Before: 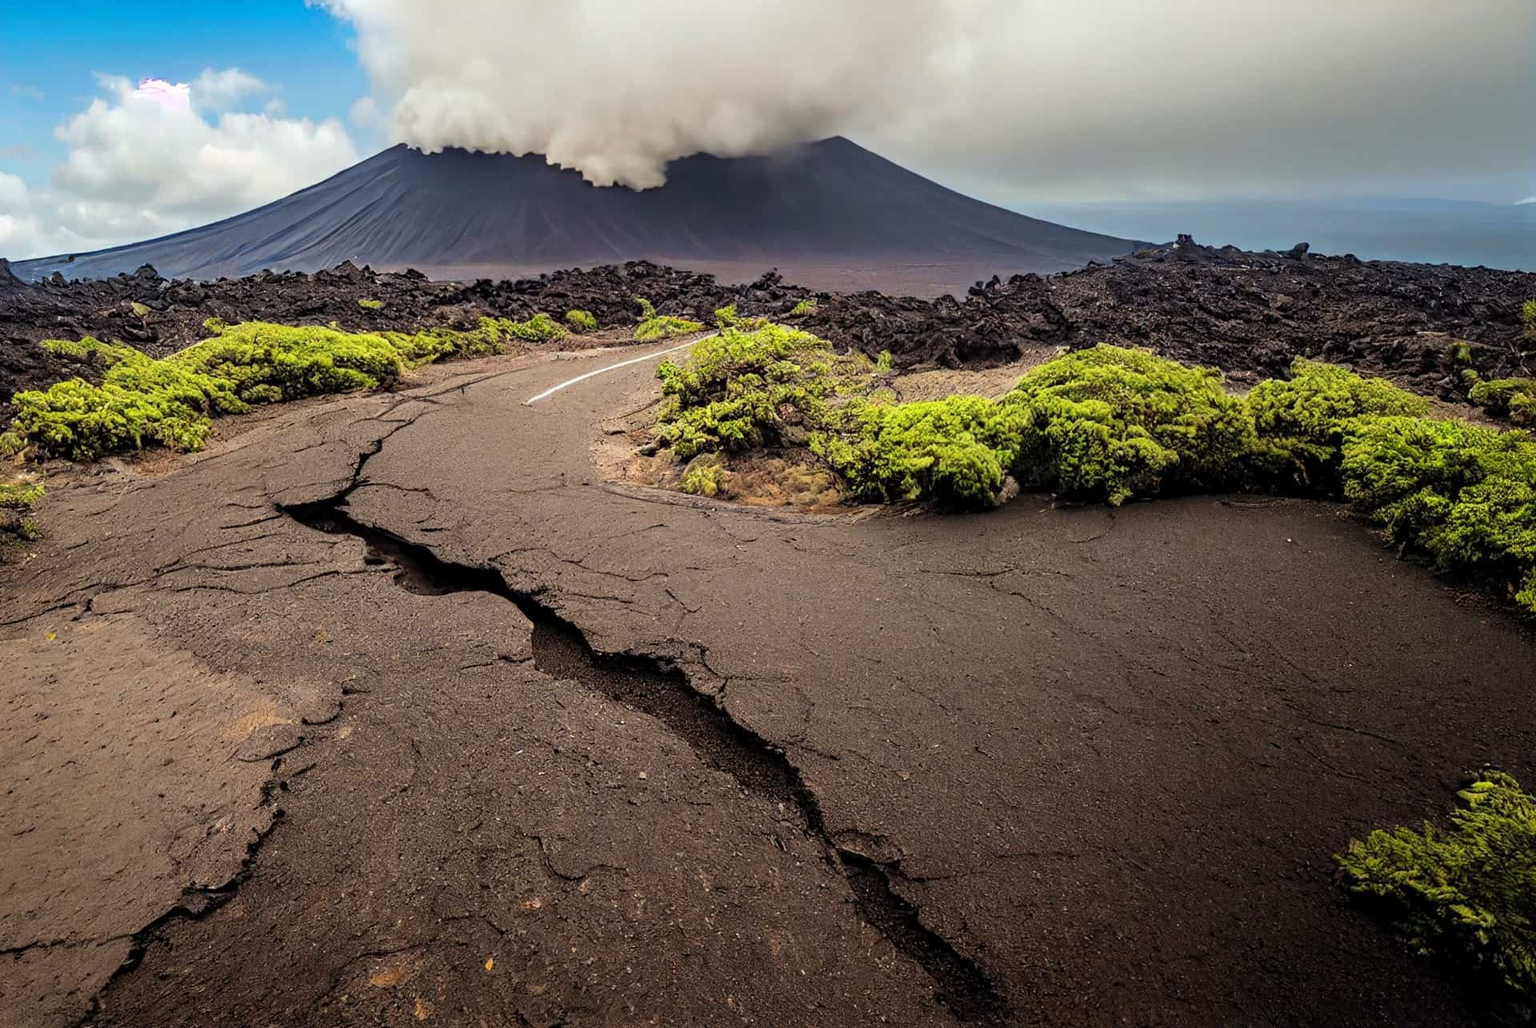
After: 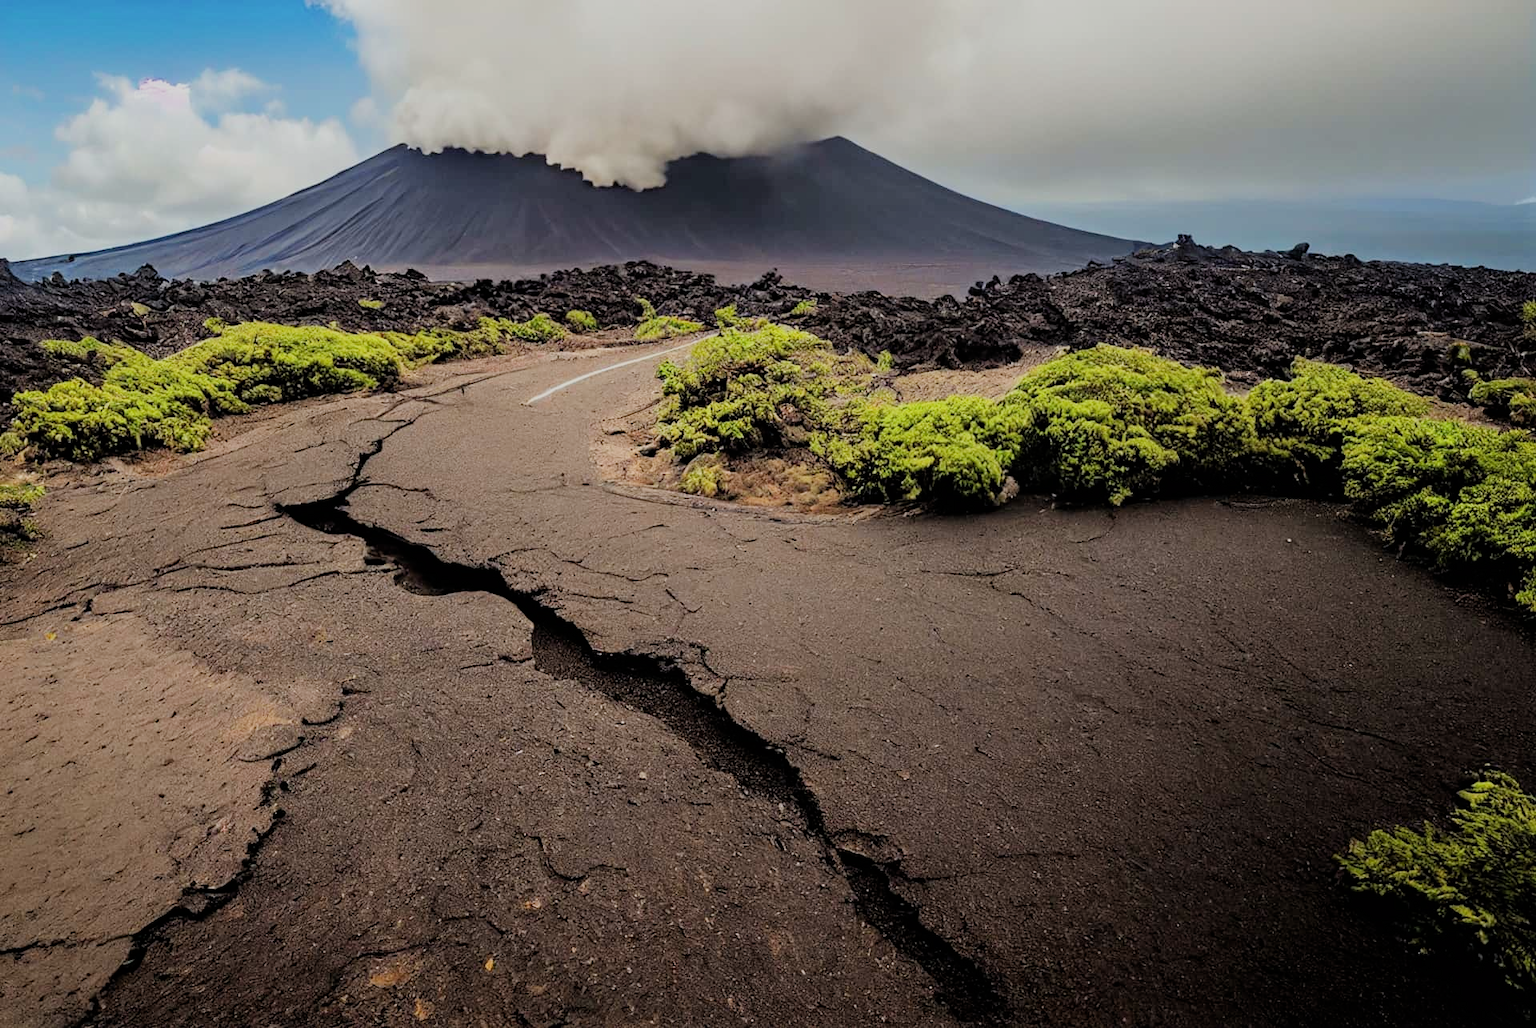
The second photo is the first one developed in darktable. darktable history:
filmic rgb: black relative exposure -7.65 EV, white relative exposure 4.56 EV, threshold 3.05 EV, hardness 3.61, enable highlight reconstruction true
